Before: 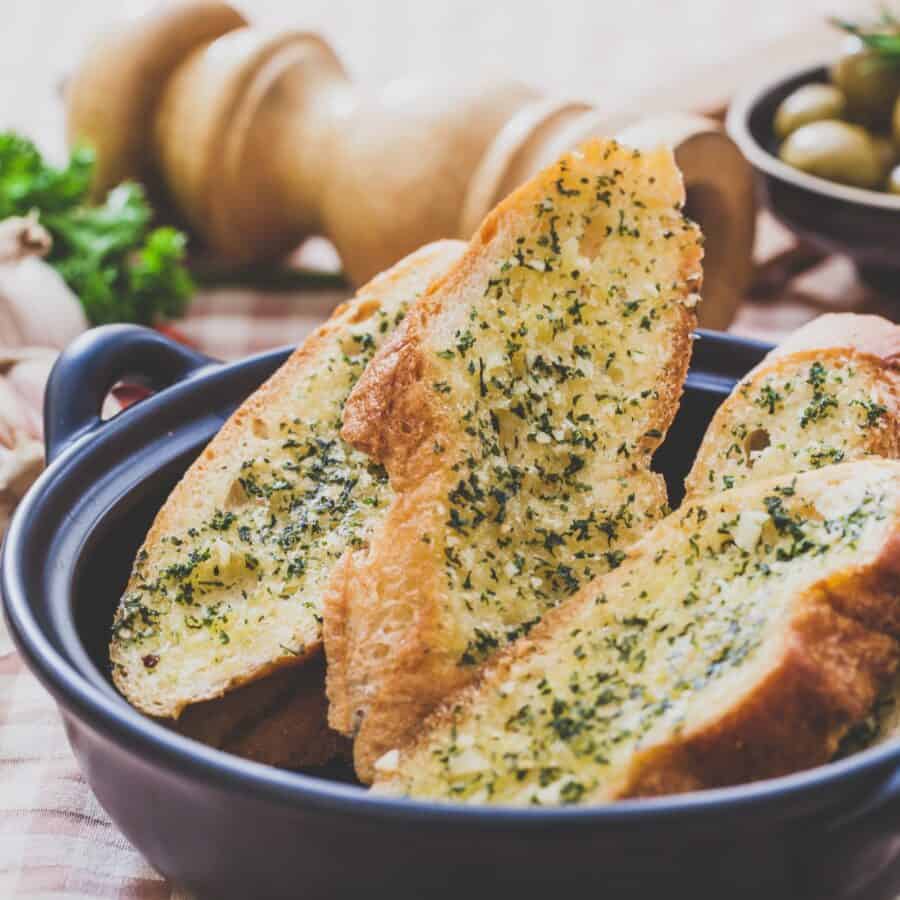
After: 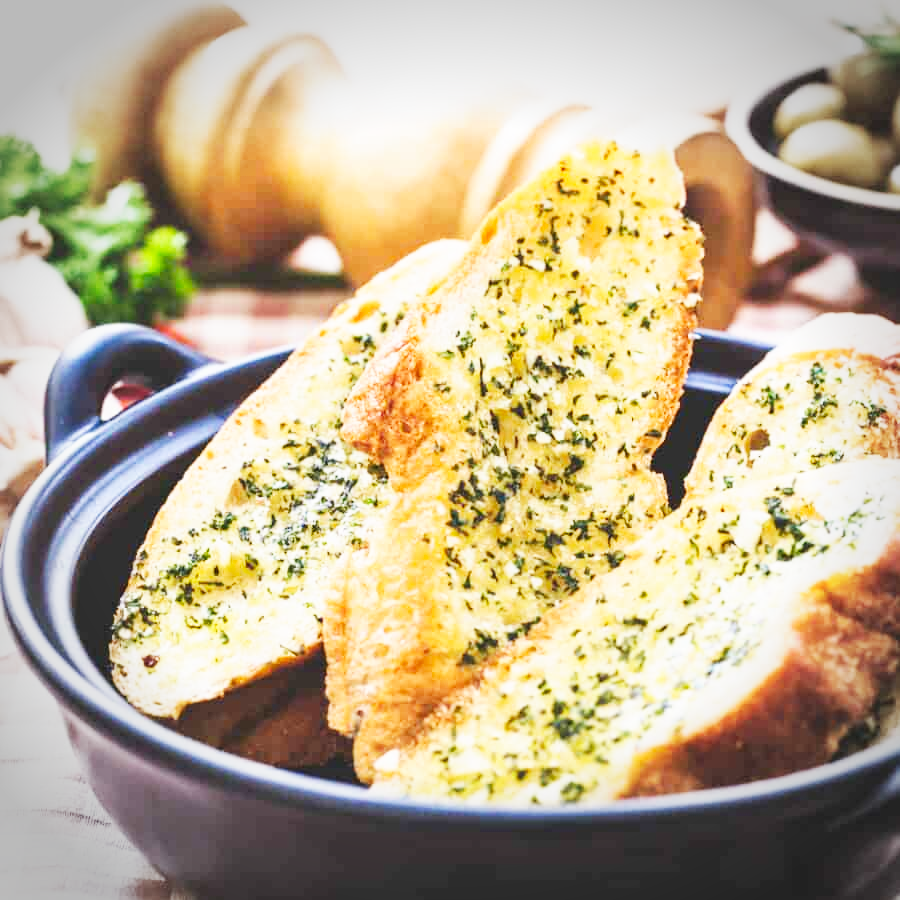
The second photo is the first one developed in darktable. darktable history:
vignetting: width/height ratio 1.094
base curve: curves: ch0 [(0, 0) (0.007, 0.004) (0.027, 0.03) (0.046, 0.07) (0.207, 0.54) (0.442, 0.872) (0.673, 0.972) (1, 1)], preserve colors none
